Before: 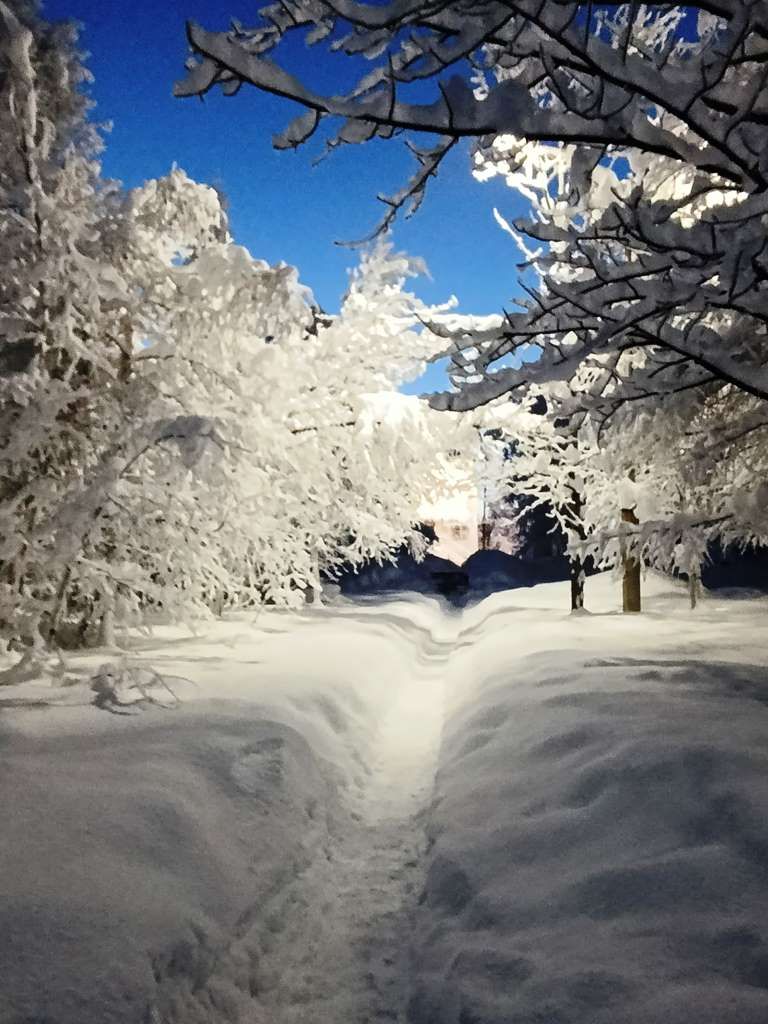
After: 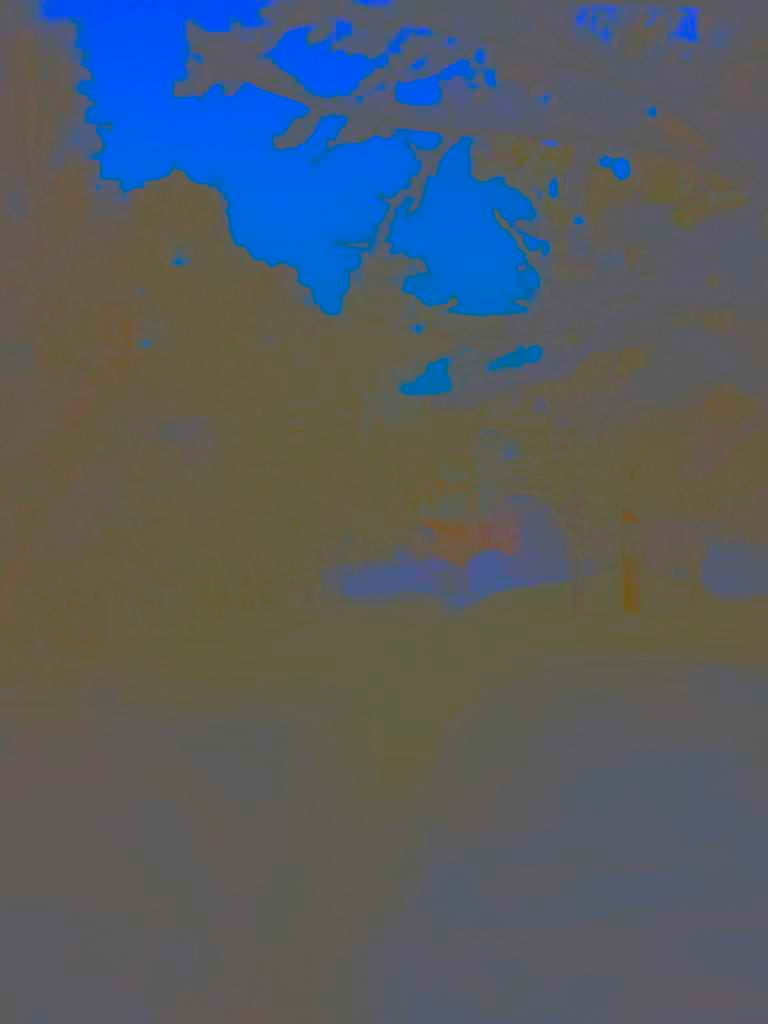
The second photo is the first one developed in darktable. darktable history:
contrast brightness saturation: contrast -0.978, brightness -0.175, saturation 0.748
